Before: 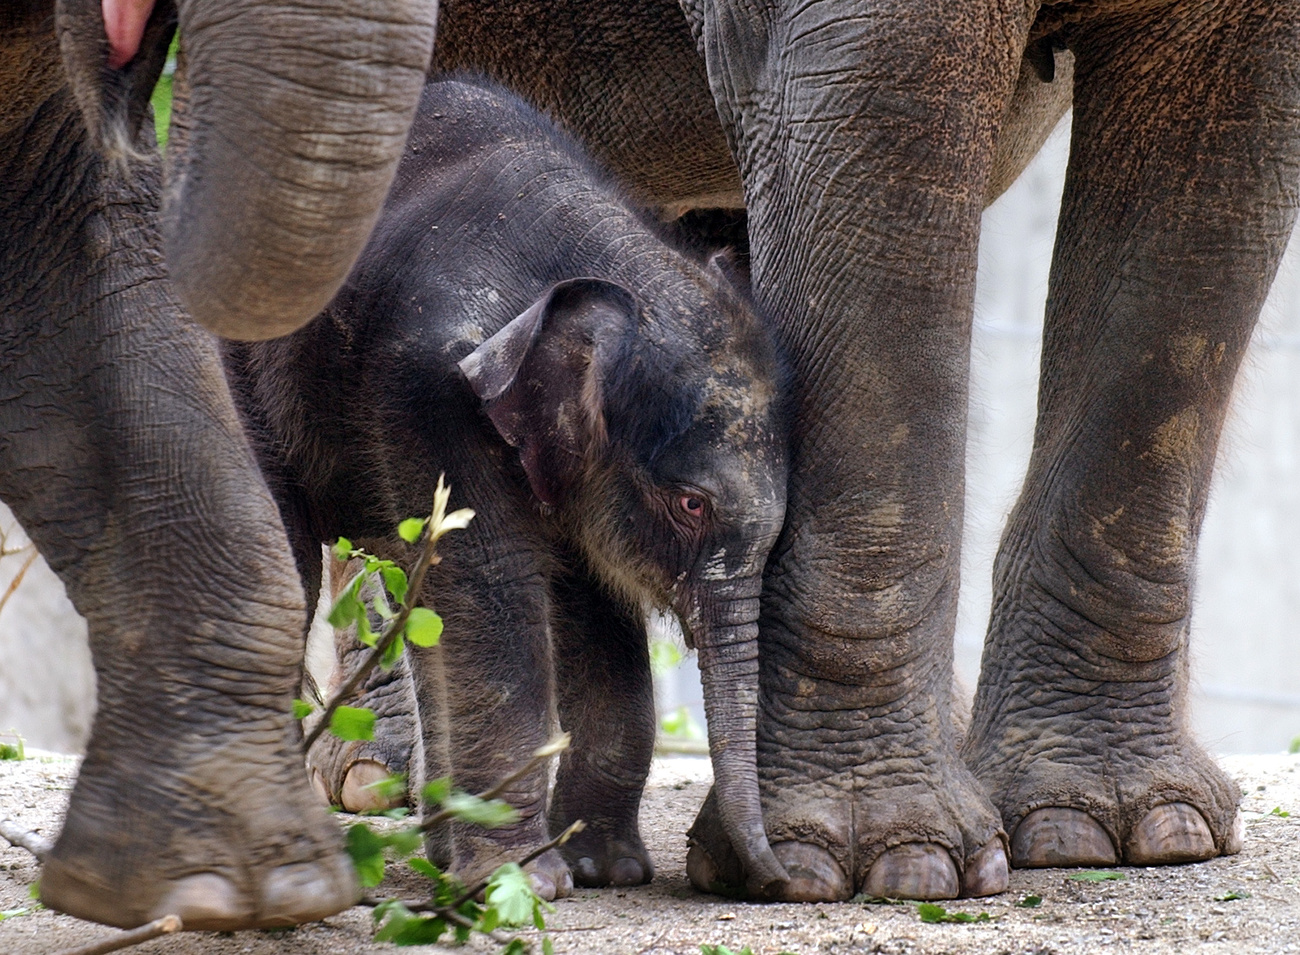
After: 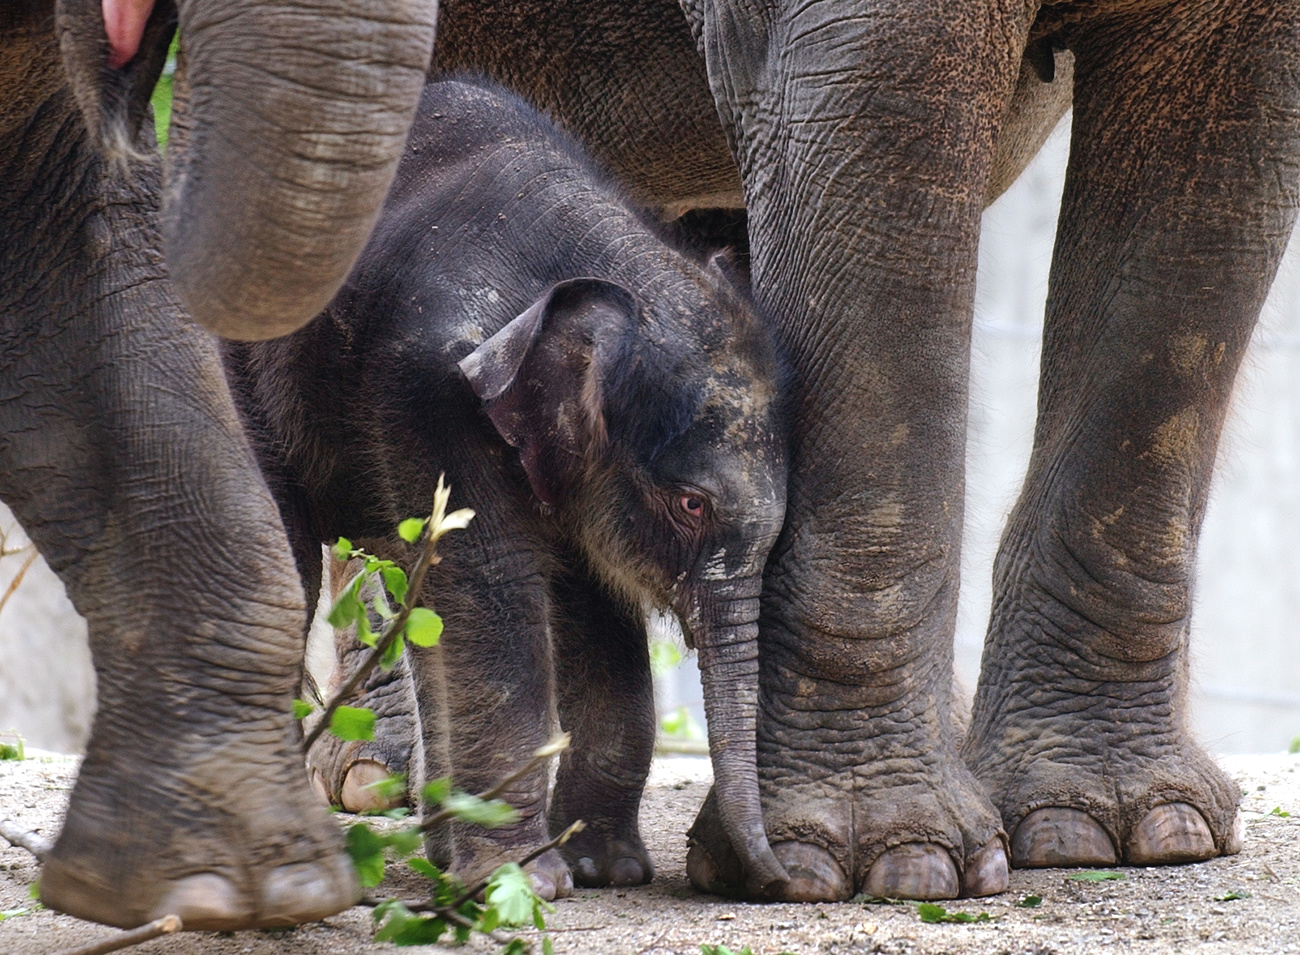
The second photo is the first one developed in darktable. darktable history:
exposure: black level correction -0.004, exposure 0.058 EV, compensate exposure bias true, compensate highlight preservation false
